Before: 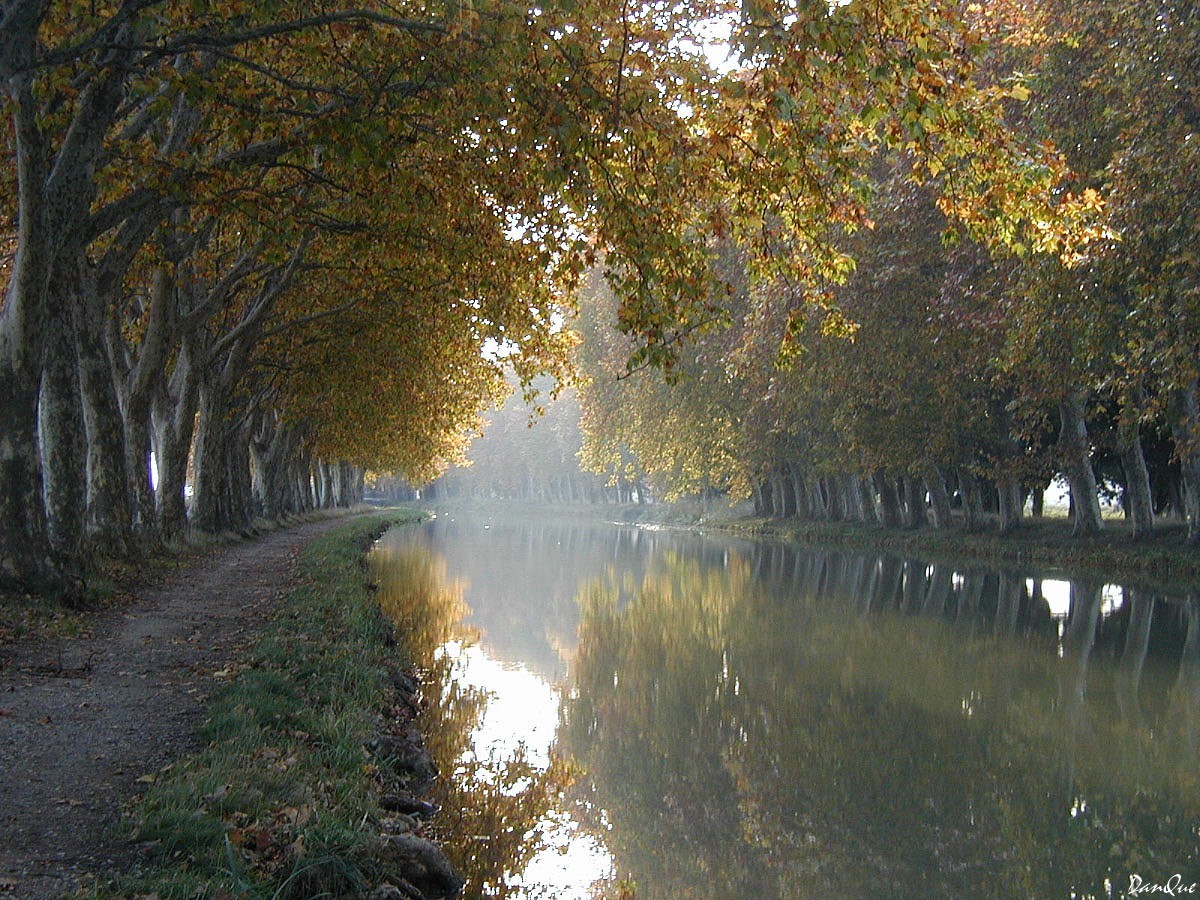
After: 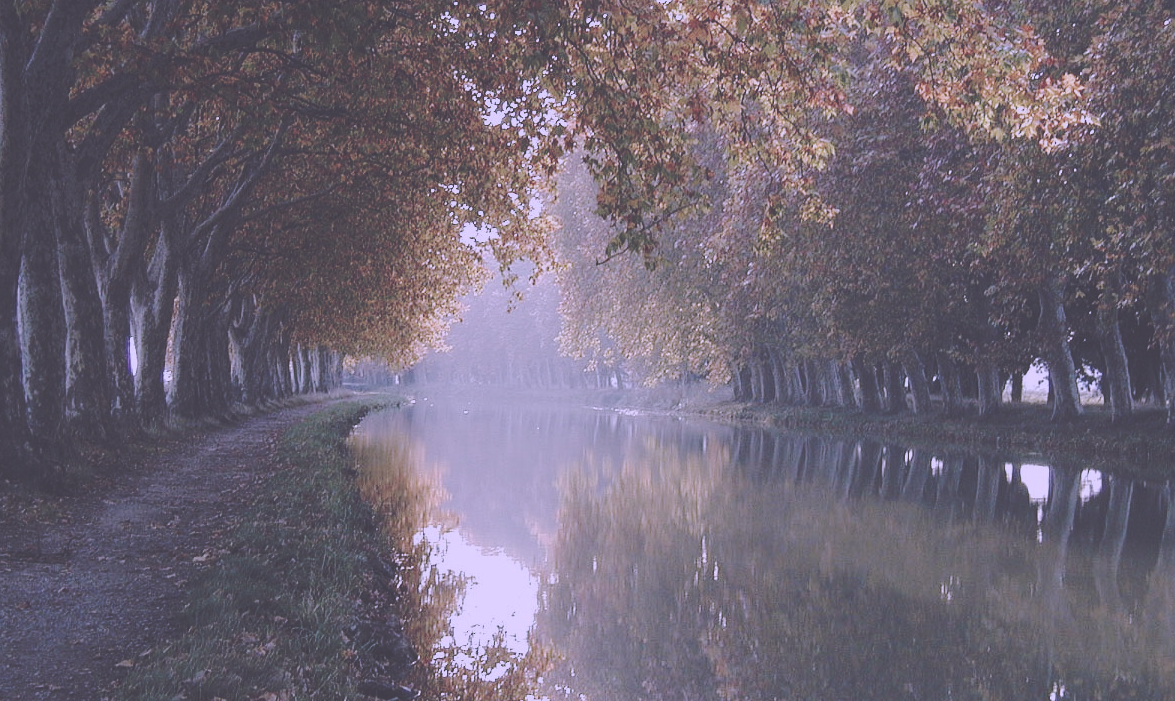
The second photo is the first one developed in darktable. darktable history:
contrast brightness saturation: contrast -0.26, saturation -0.43
white balance: red 0.974, blue 1.044
color correction: highlights a* 15.03, highlights b* -25.07
crop and rotate: left 1.814%, top 12.818%, right 0.25%, bottom 9.225%
base curve: curves: ch0 [(0, 0.024) (0.055, 0.065) (0.121, 0.166) (0.236, 0.319) (0.693, 0.726) (1, 1)], preserve colors none
